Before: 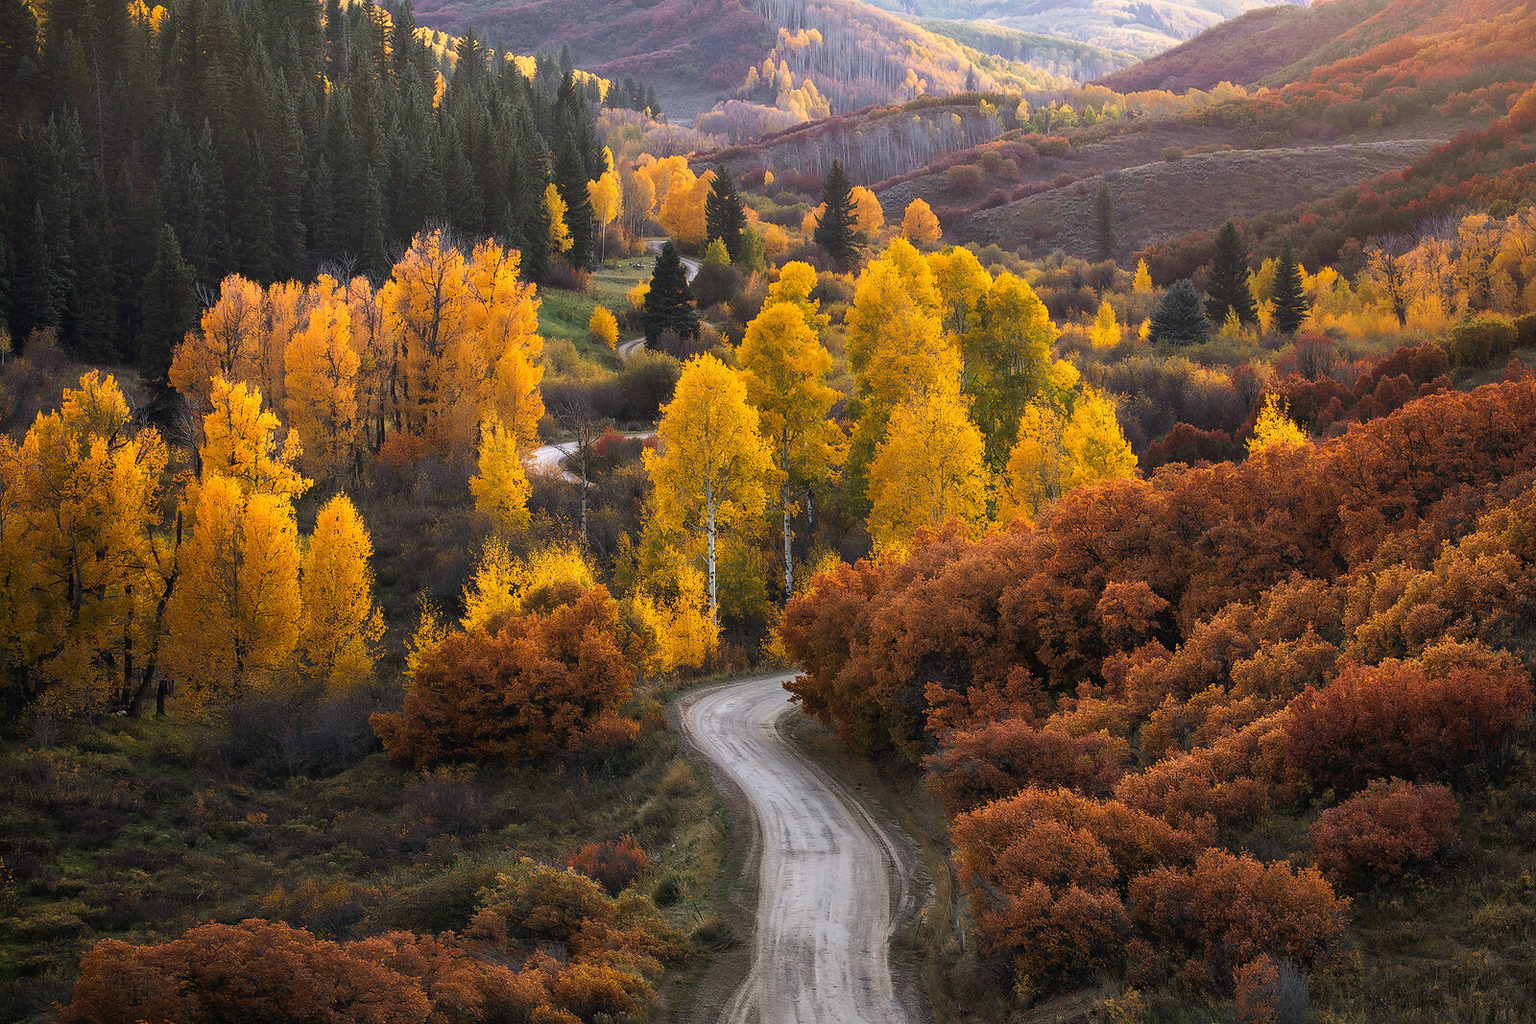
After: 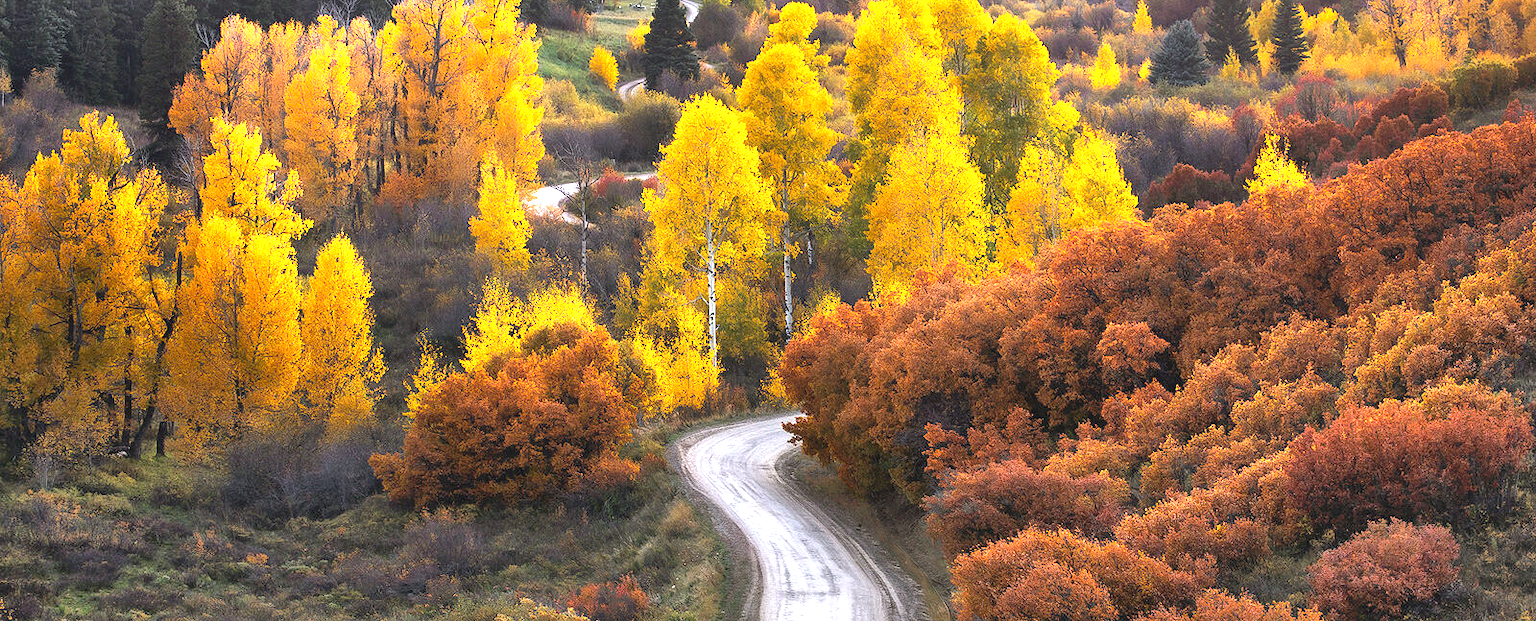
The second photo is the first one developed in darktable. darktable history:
contrast brightness saturation: contrast -0.08, brightness -0.04, saturation -0.11
exposure: black level correction 0, exposure 1.45 EV, compensate exposure bias true, compensate highlight preservation false
crop and rotate: top 25.357%, bottom 13.942%
white balance: red 0.984, blue 1.059
color zones: curves: ch1 [(0, 0.525) (0.143, 0.556) (0.286, 0.52) (0.429, 0.5) (0.571, 0.5) (0.714, 0.5) (0.857, 0.503) (1, 0.525)]
shadows and highlights: shadows 75, highlights -25, soften with gaussian
